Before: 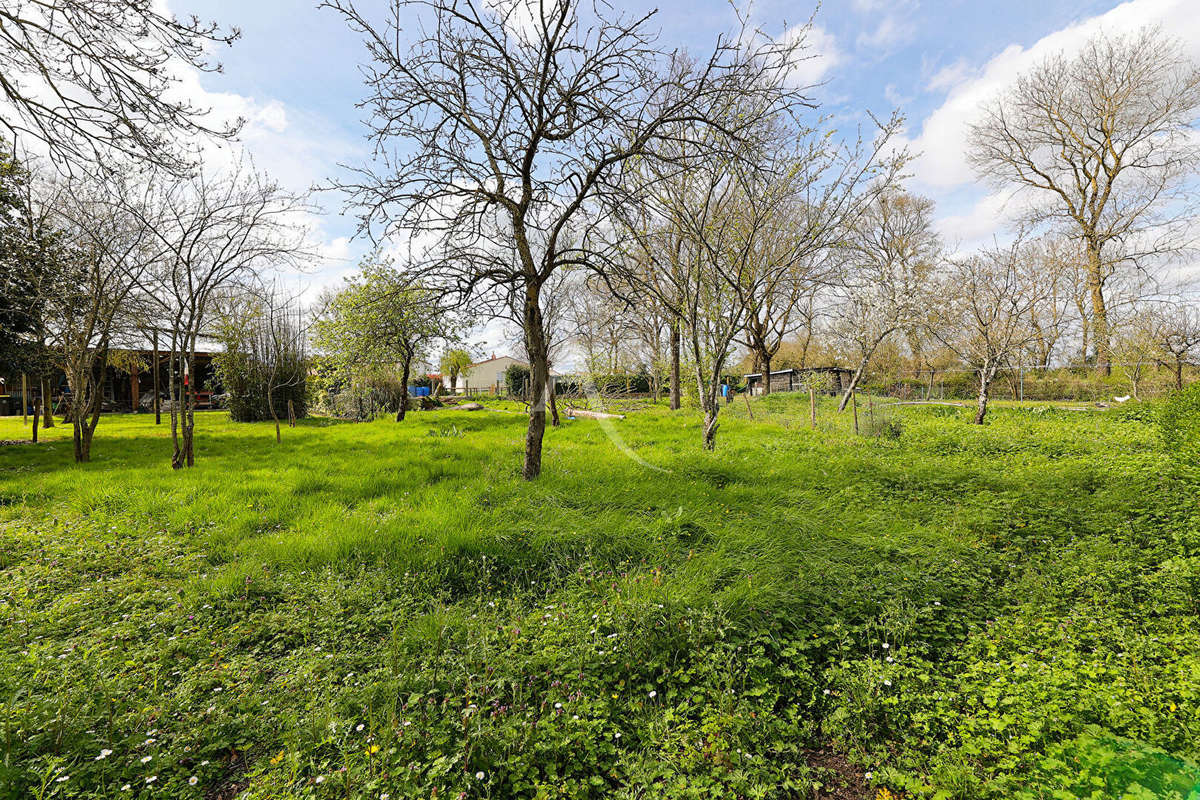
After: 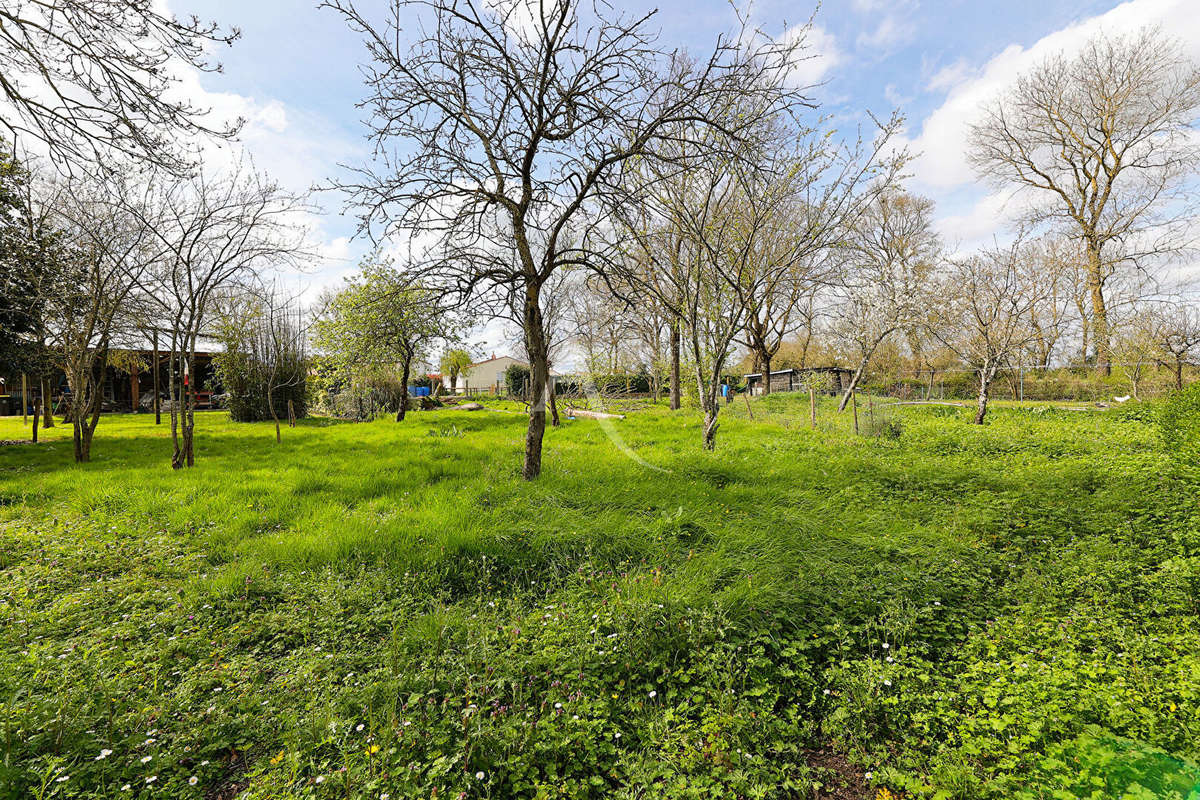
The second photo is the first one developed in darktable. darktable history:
tone curve: curves: ch0 [(0, 0) (0.003, 0.003) (0.011, 0.011) (0.025, 0.025) (0.044, 0.045) (0.069, 0.07) (0.1, 0.101) (0.136, 0.138) (0.177, 0.18) (0.224, 0.228) (0.277, 0.281) (0.335, 0.34) (0.399, 0.405) (0.468, 0.475) (0.543, 0.551) (0.623, 0.633) (0.709, 0.72) (0.801, 0.813) (0.898, 0.907) (1, 1)], preserve colors none
exposure: compensate highlight preservation false
